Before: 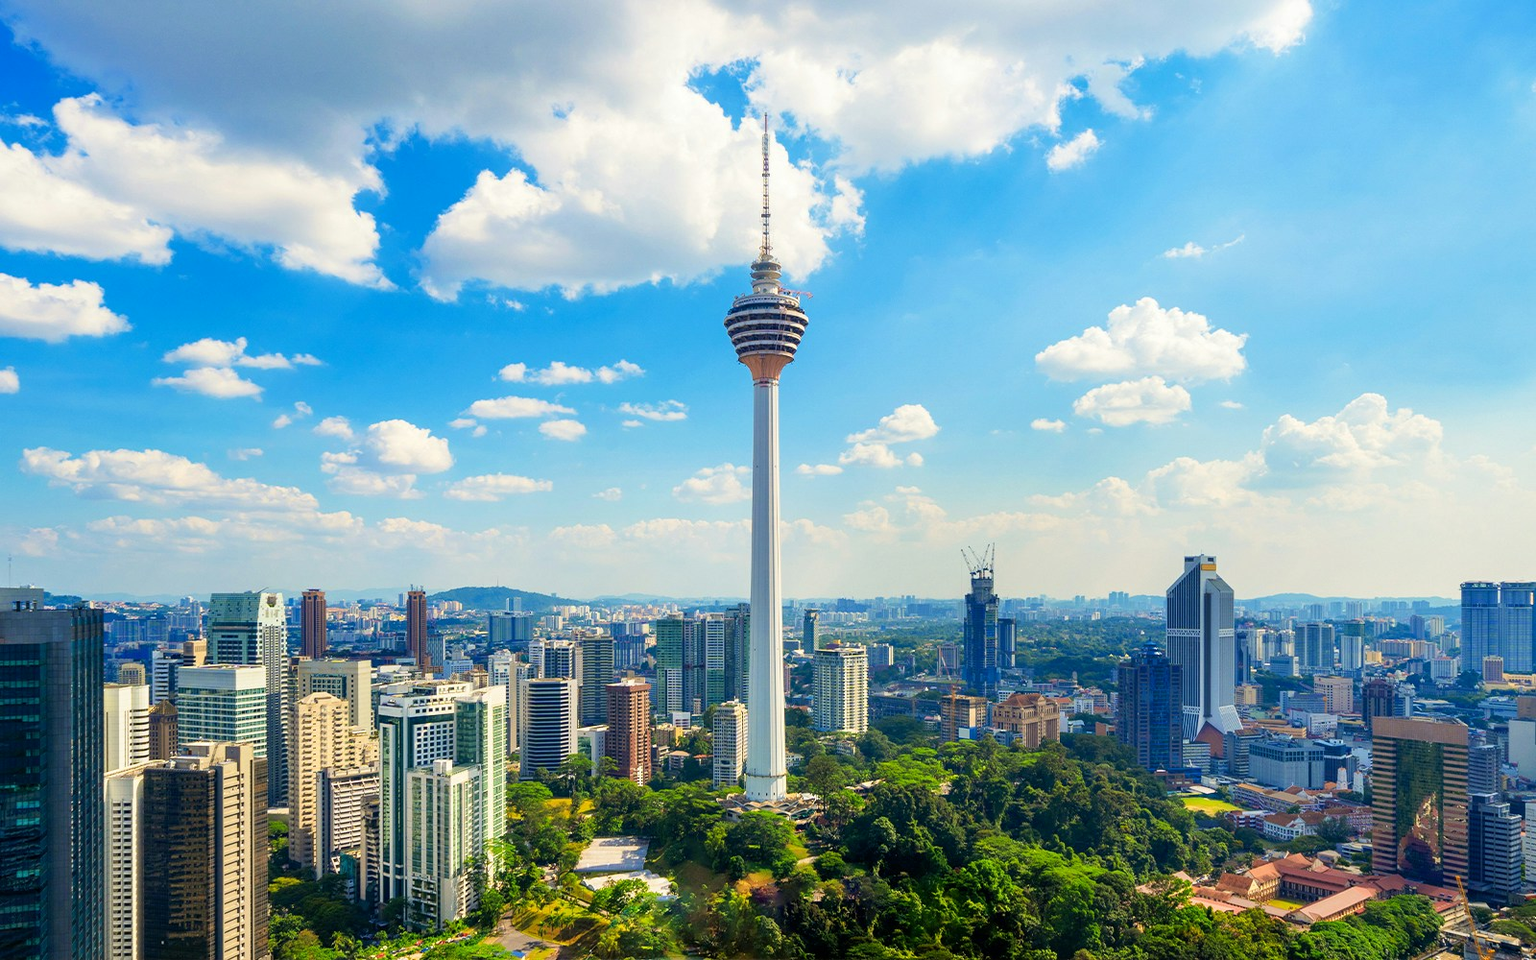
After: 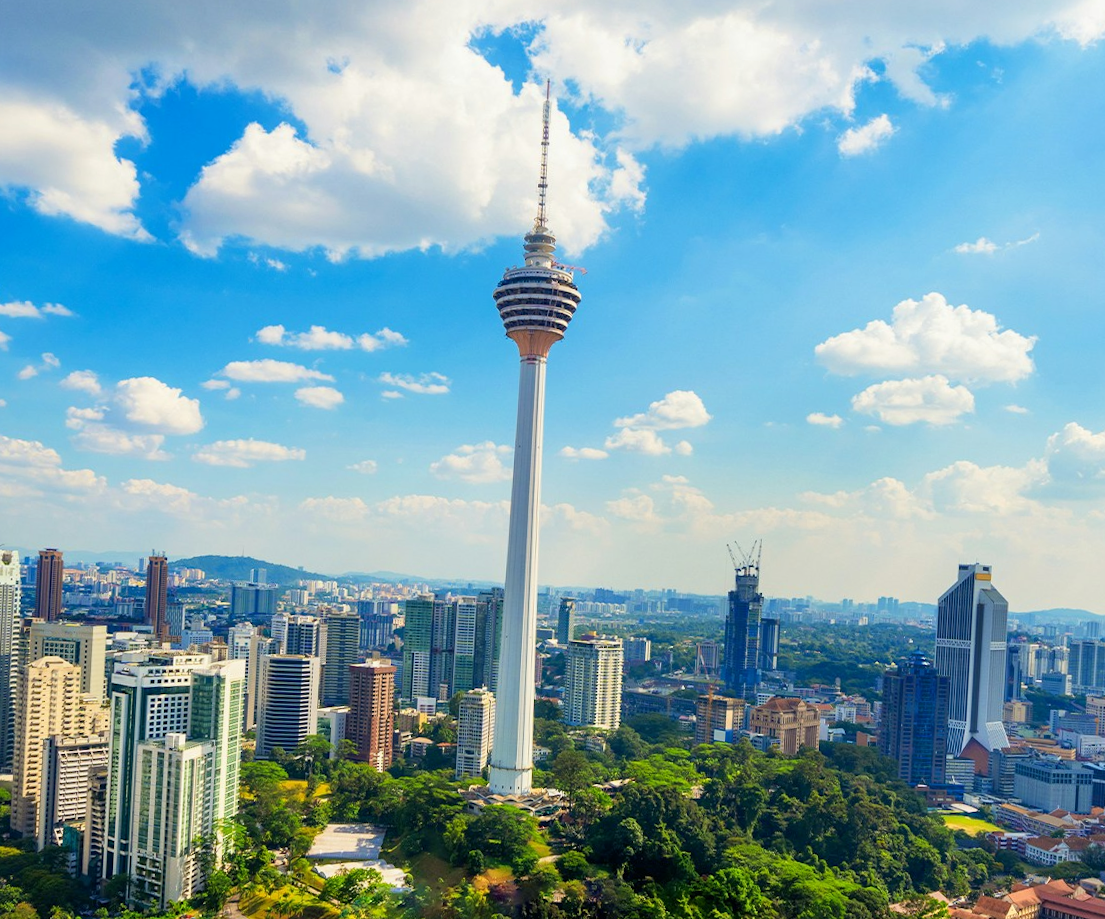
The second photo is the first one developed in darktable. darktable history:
tone equalizer: -7 EV 0.169 EV, -6 EV 0.133 EV, -5 EV 0.061 EV, -4 EV 0.069 EV, -2 EV -0.033 EV, -1 EV -0.032 EV, +0 EV -0.06 EV, smoothing diameter 24.97%, edges refinement/feathering 8.94, preserve details guided filter
crop and rotate: angle -3.13°, left 14.087%, top 0.028%, right 10.866%, bottom 0.089%
